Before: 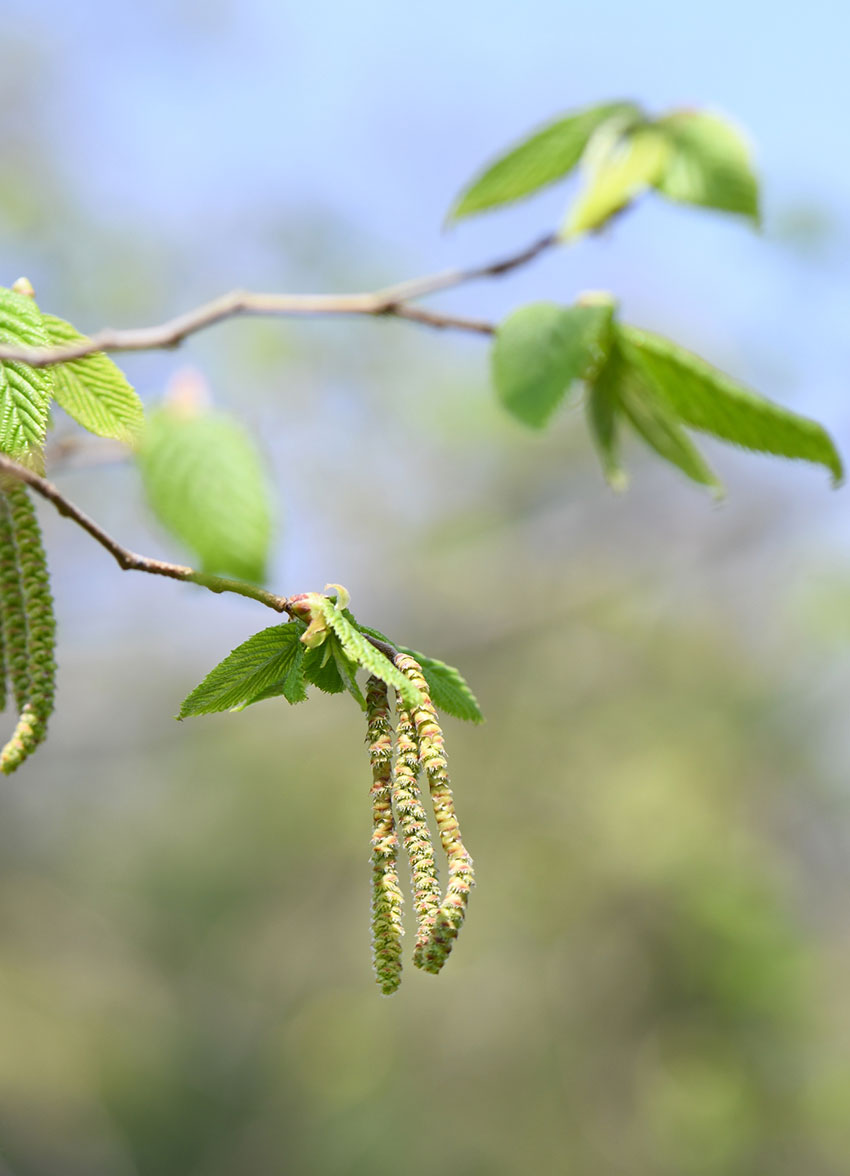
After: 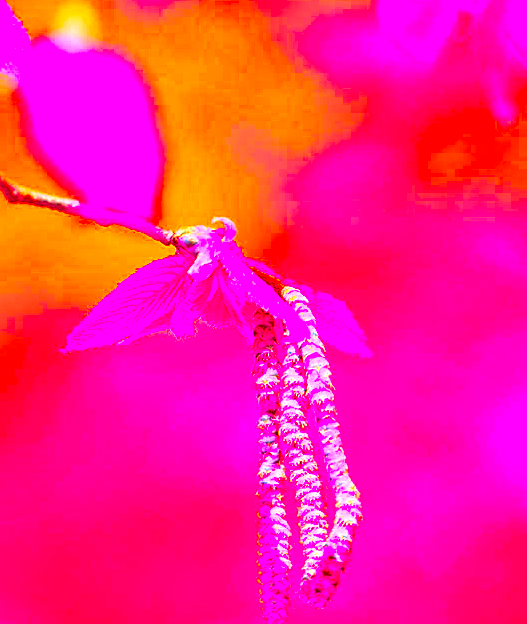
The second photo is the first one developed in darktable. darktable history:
exposure: black level correction 0, exposure 1.1 EV, compensate highlight preservation false
crop: left 13.312%, top 31.28%, right 24.627%, bottom 15.582%
sharpen: on, module defaults
color correction: highlights a* -39.68, highlights b* -40, shadows a* -40, shadows b* -40, saturation -3
local contrast: on, module defaults
